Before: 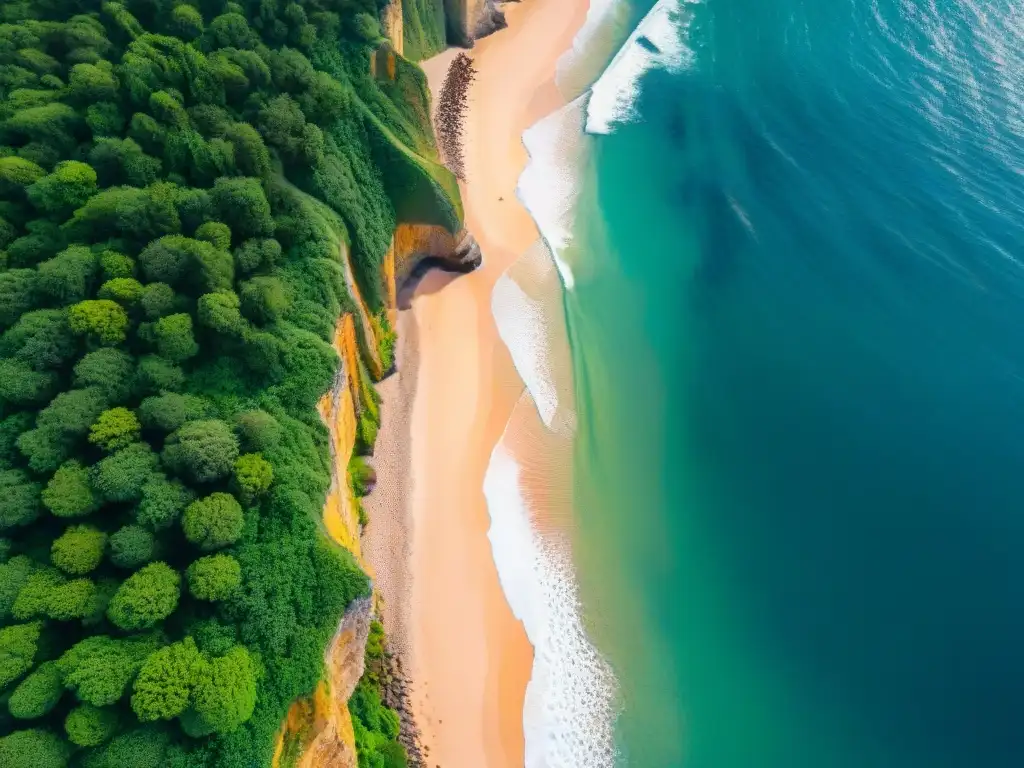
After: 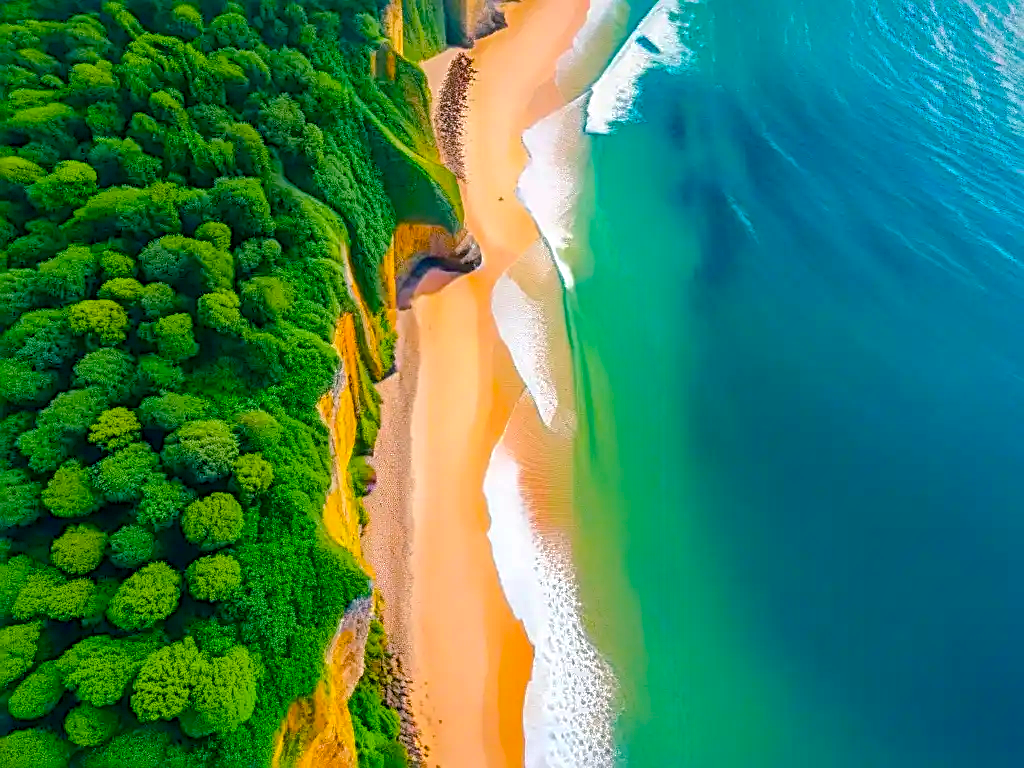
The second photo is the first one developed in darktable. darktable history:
sharpen: radius 2.696, amount 0.676
local contrast: on, module defaults
shadows and highlights: on, module defaults
color balance rgb: shadows lift › chroma 2.007%, shadows lift › hue 219.7°, highlights gain › chroma 0.244%, highlights gain › hue 332.32°, perceptual saturation grading › global saturation 37.032%, perceptual saturation grading › shadows 35.737%, perceptual brilliance grading › mid-tones 9.162%, perceptual brilliance grading › shadows 14.396%, global vibrance 25.358%
